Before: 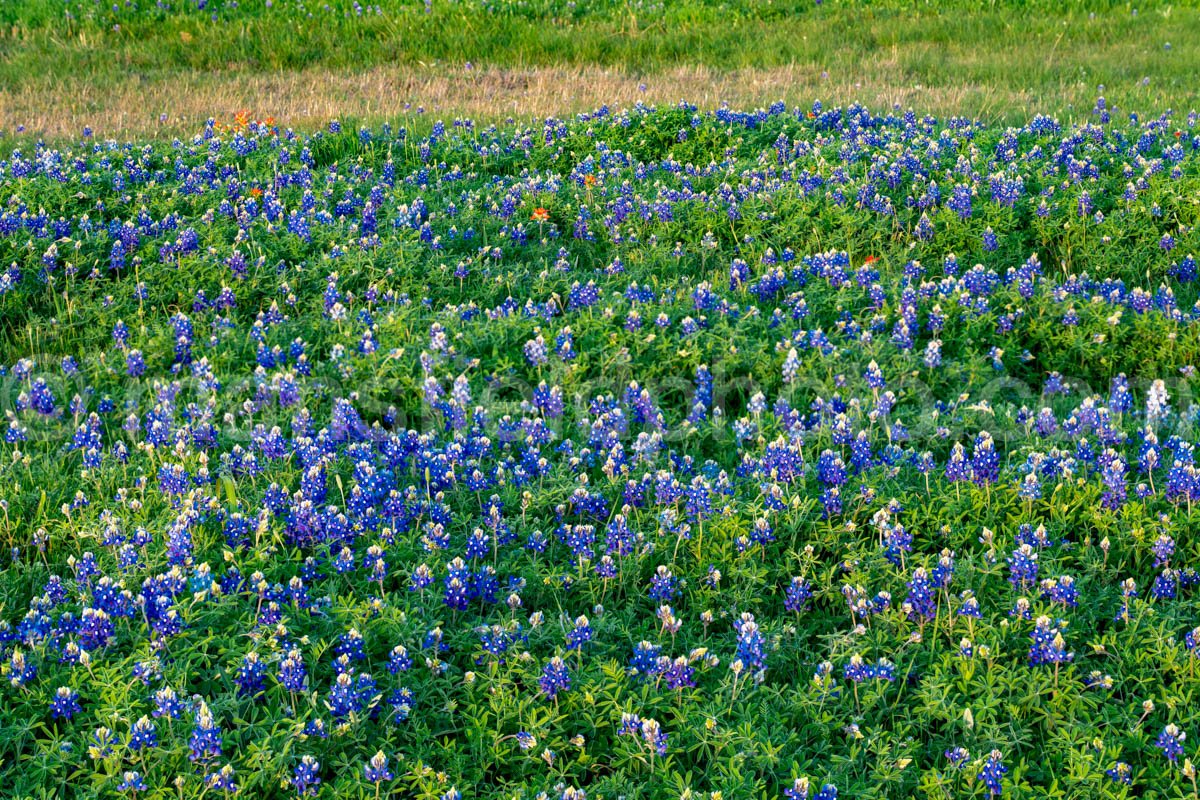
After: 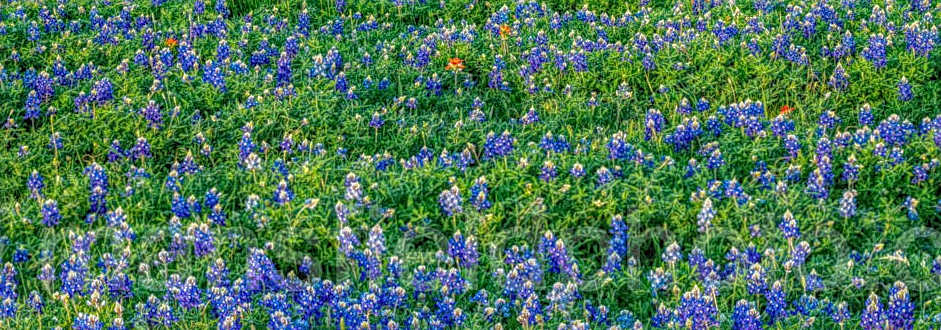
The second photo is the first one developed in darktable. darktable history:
local contrast: highlights 1%, shadows 0%, detail 199%, midtone range 0.246
crop: left 7.084%, top 18.803%, right 14.418%, bottom 39.848%
sharpen: on, module defaults
